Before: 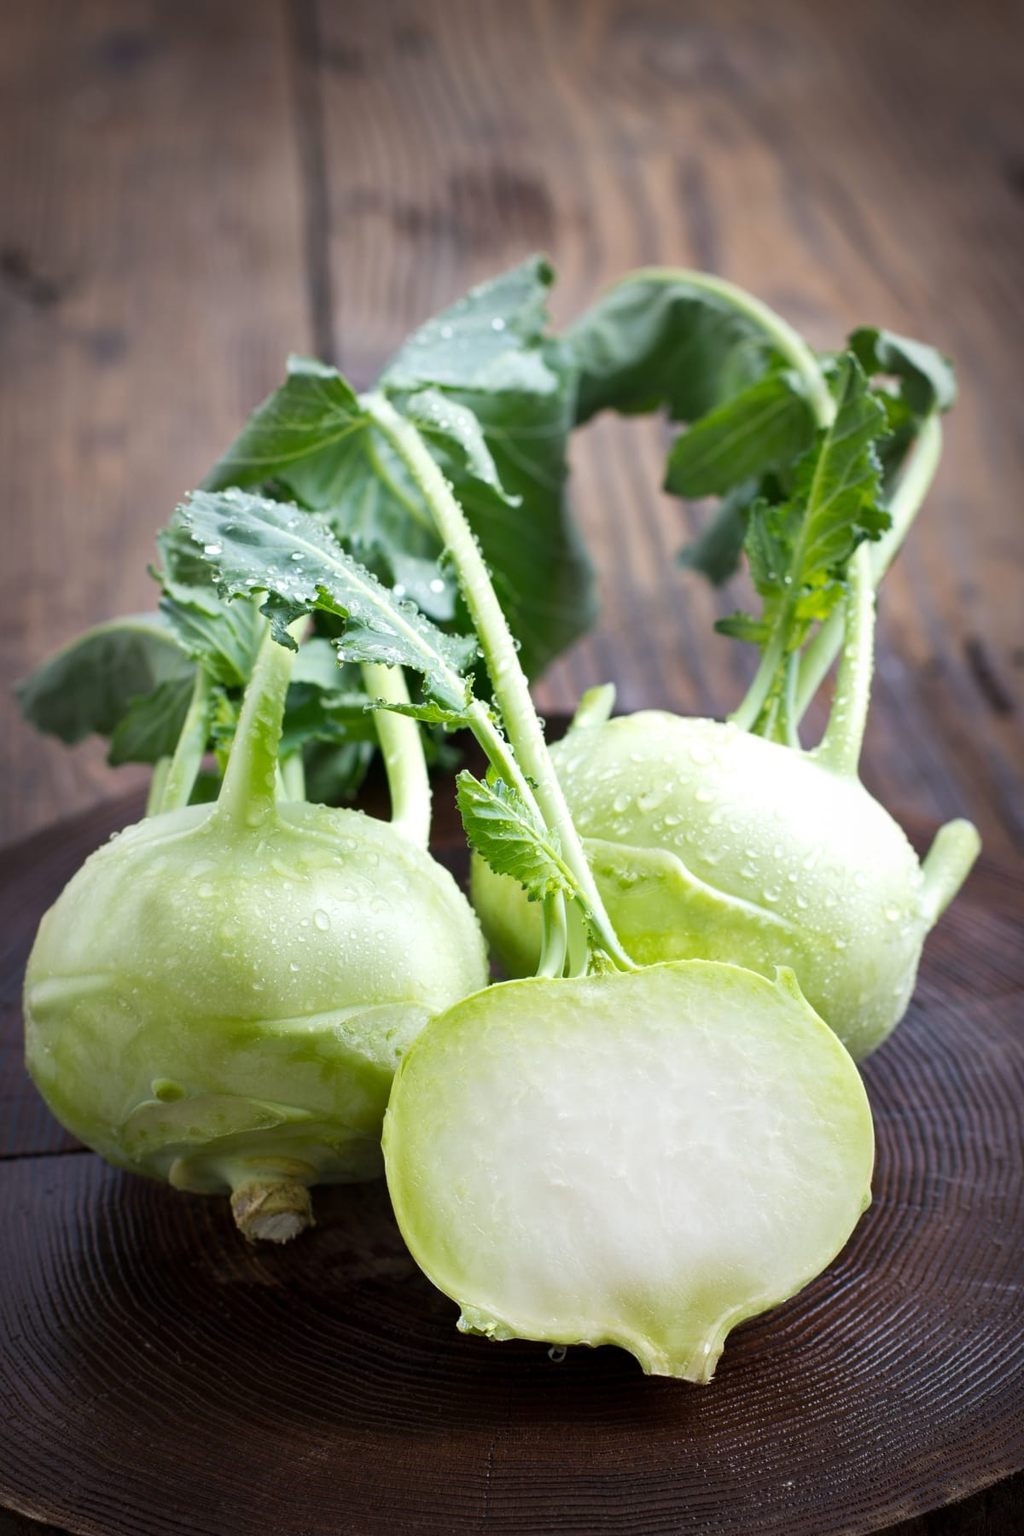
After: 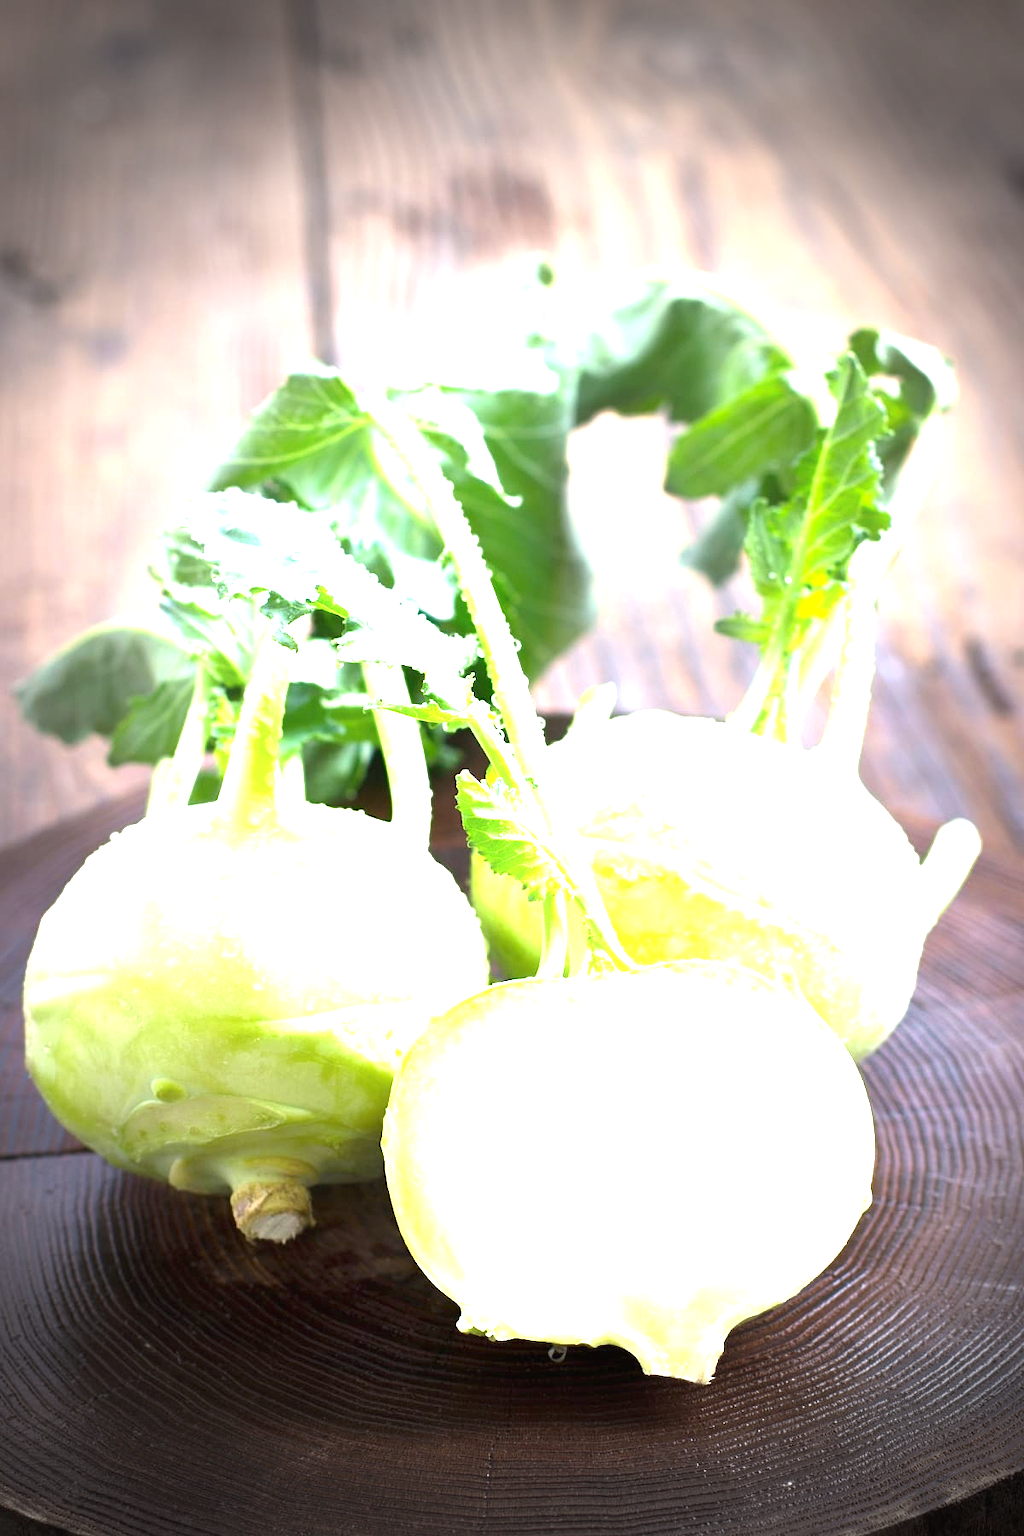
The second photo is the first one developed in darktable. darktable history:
vignetting: fall-off start 90.37%, fall-off radius 39.54%, width/height ratio 1.221, shape 1.29
exposure: exposure 2.048 EV, compensate exposure bias true, compensate highlight preservation false
contrast equalizer: octaves 7, y [[0.48, 0.654, 0.731, 0.706, 0.772, 0.382], [0.55 ×6], [0 ×6], [0 ×6], [0 ×6]], mix -0.293
